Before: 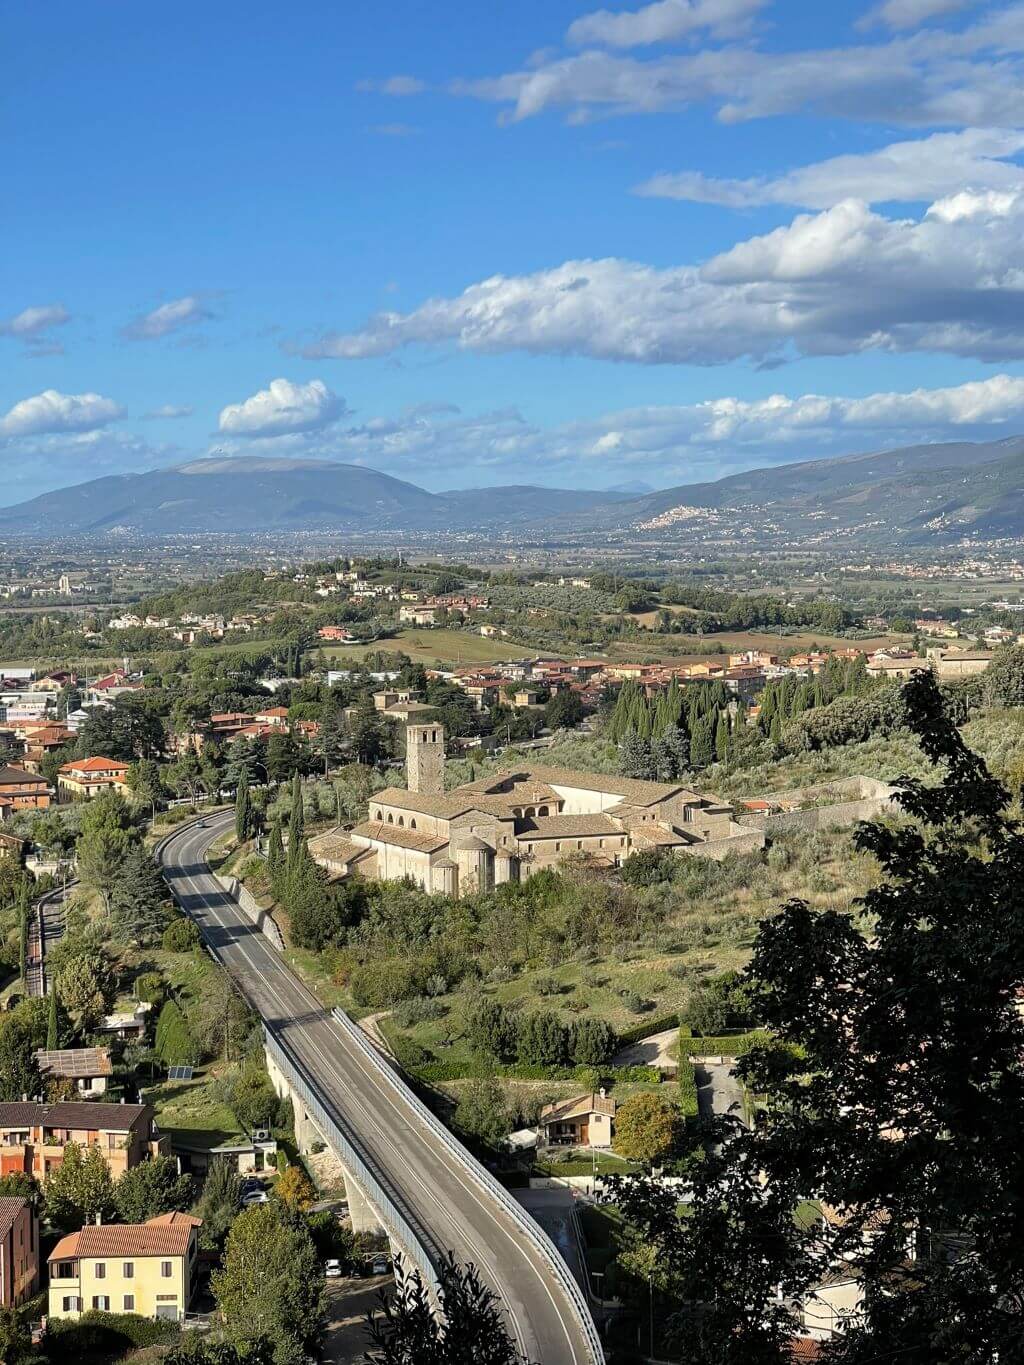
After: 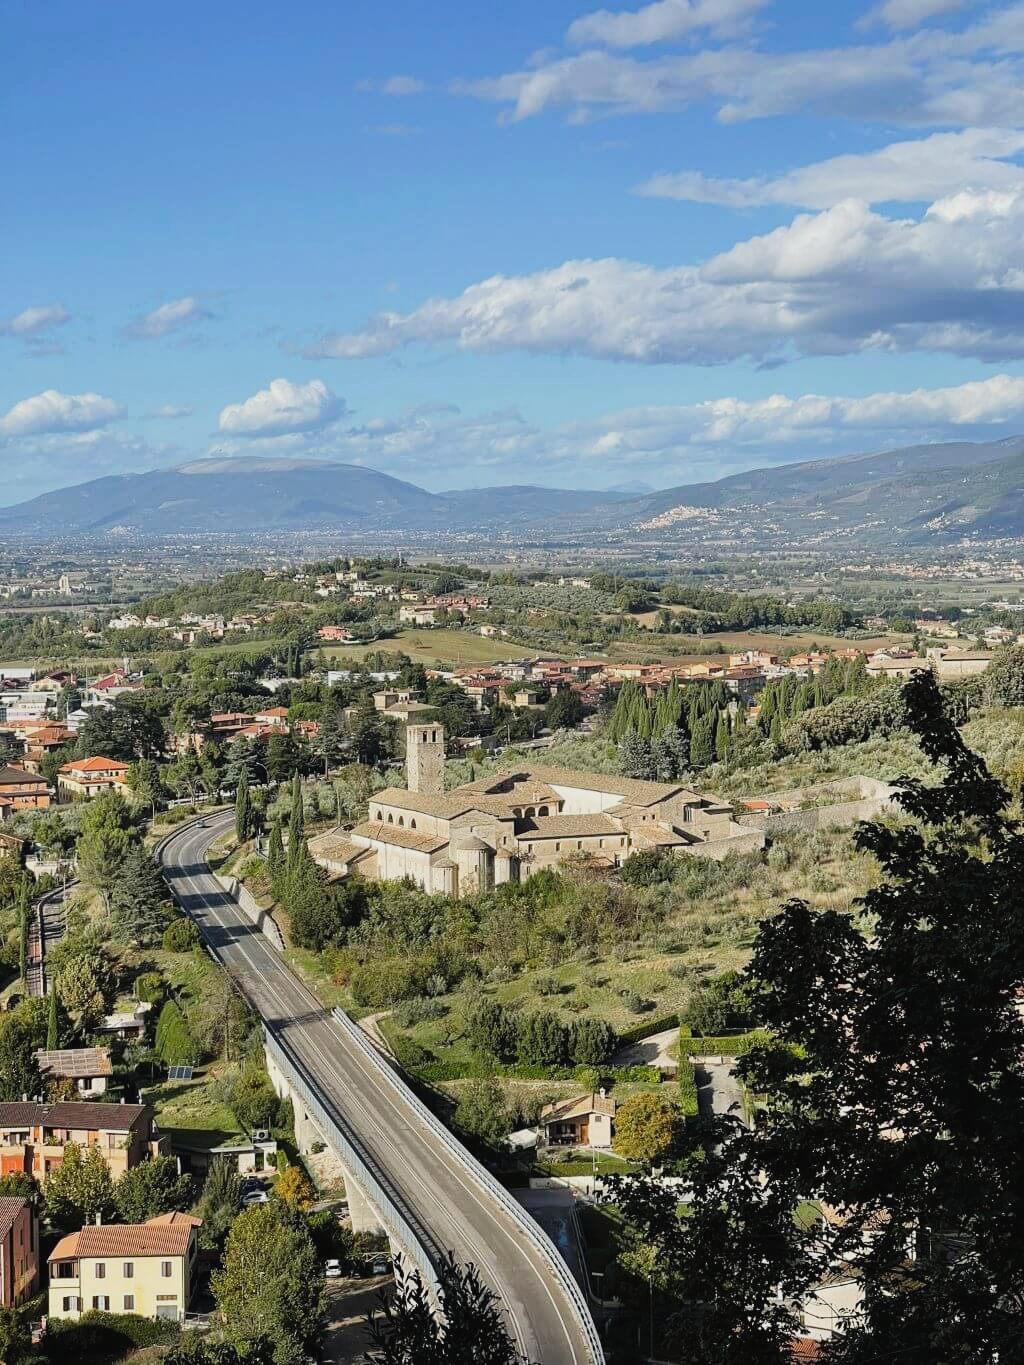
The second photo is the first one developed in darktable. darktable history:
tone curve: curves: ch0 [(0, 0.023) (0.184, 0.168) (0.491, 0.519) (0.748, 0.765) (1, 0.919)]; ch1 [(0, 0) (0.179, 0.173) (0.322, 0.32) (0.424, 0.424) (0.496, 0.501) (0.563, 0.586) (0.761, 0.803) (1, 1)]; ch2 [(0, 0) (0.434, 0.447) (0.483, 0.487) (0.557, 0.541) (0.697, 0.68) (1, 1)], preserve colors none
